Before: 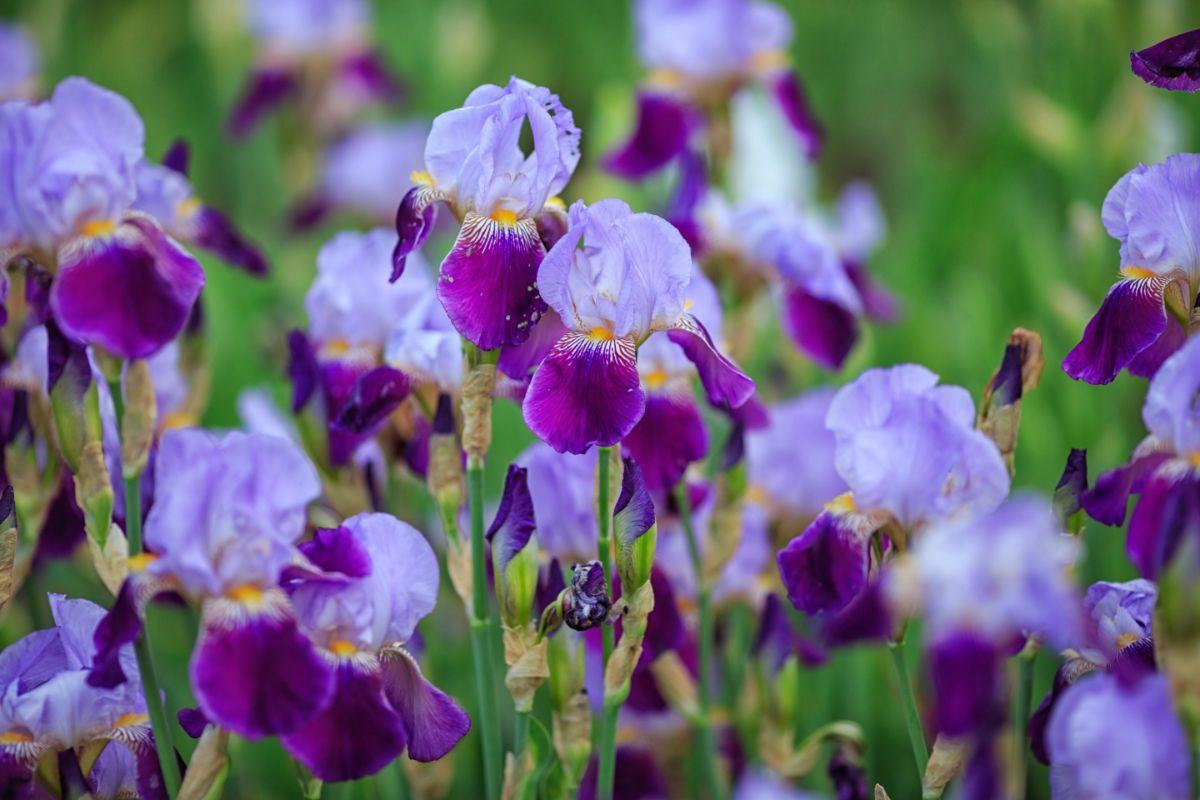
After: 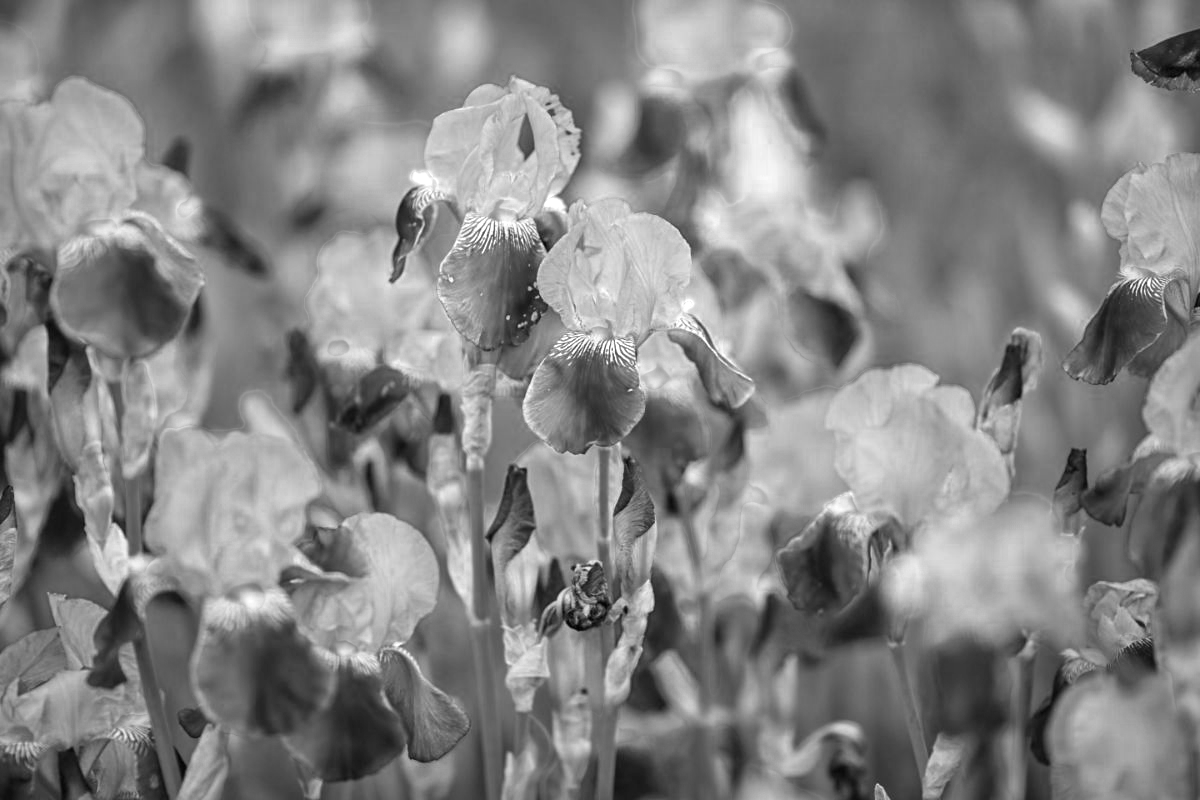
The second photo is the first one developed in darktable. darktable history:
color zones: curves: ch0 [(0.002, 0.593) (0.143, 0.417) (0.285, 0.541) (0.455, 0.289) (0.608, 0.327) (0.727, 0.283) (0.869, 0.571) (1, 0.603)]; ch1 [(0, 0) (0.143, 0) (0.286, 0) (0.429, 0) (0.571, 0) (0.714, 0) (0.857, 0)]
exposure: black level correction 0, exposure 0.686 EV, compensate highlight preservation false
